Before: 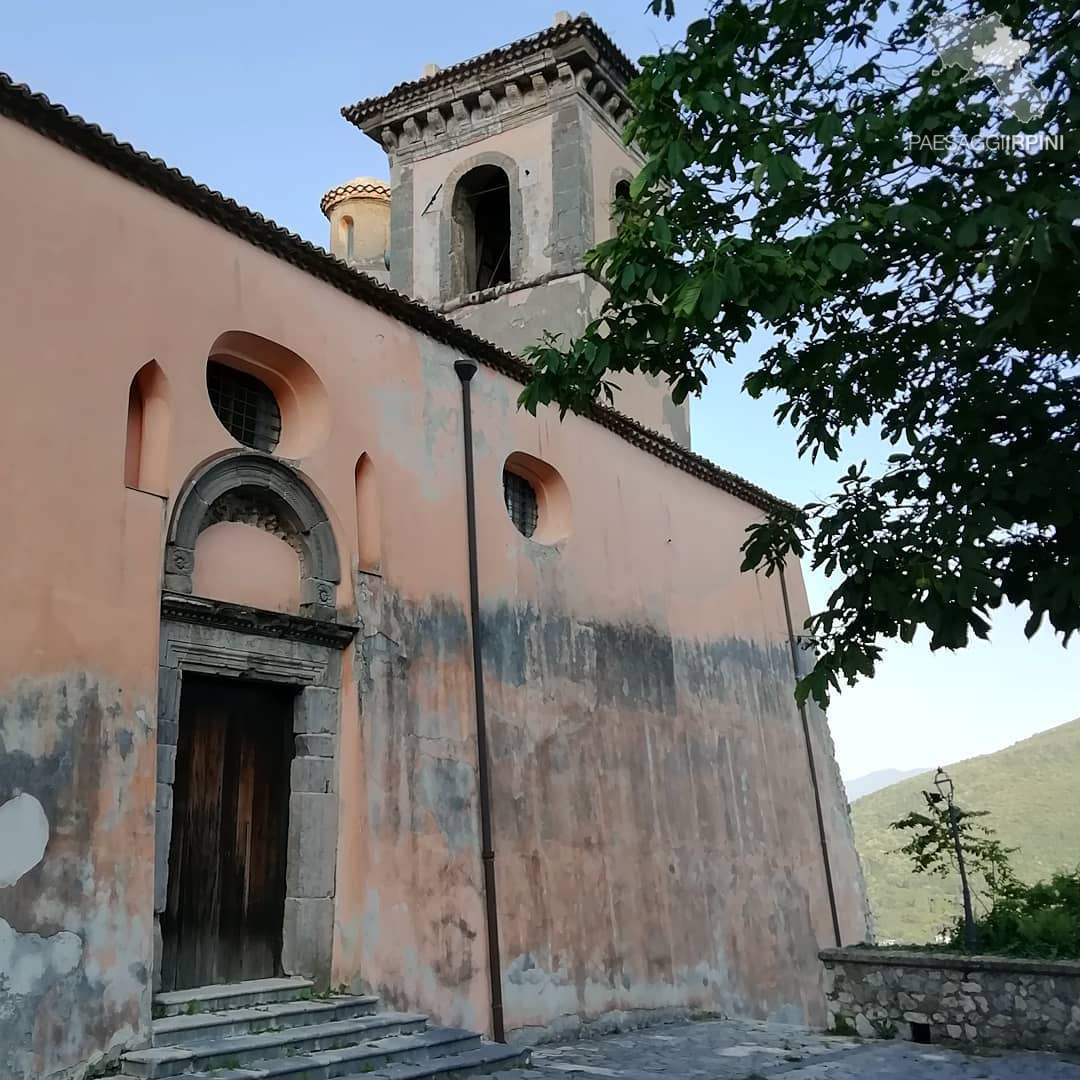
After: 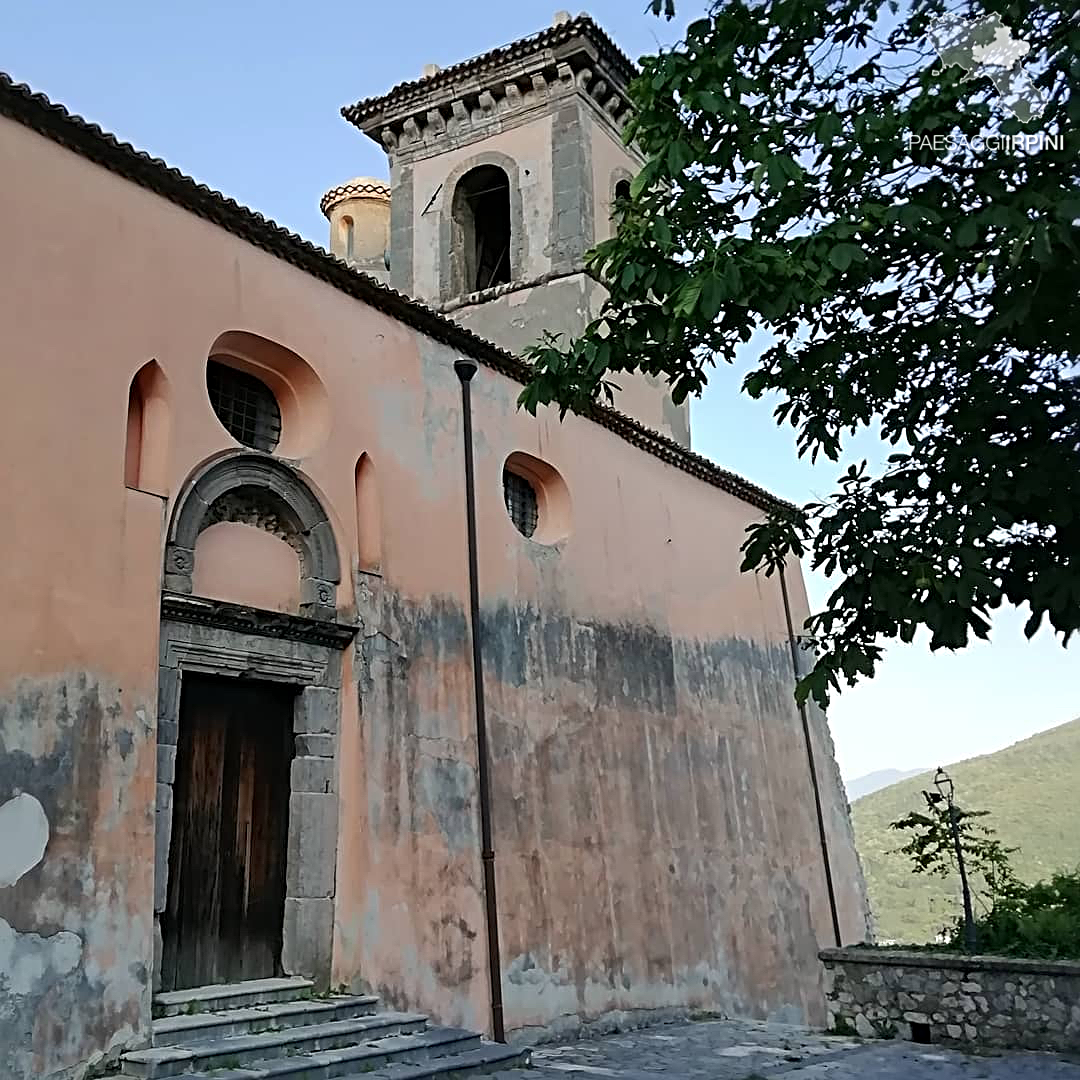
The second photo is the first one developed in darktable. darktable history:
rotate and perspective: automatic cropping off
sharpen: radius 4
